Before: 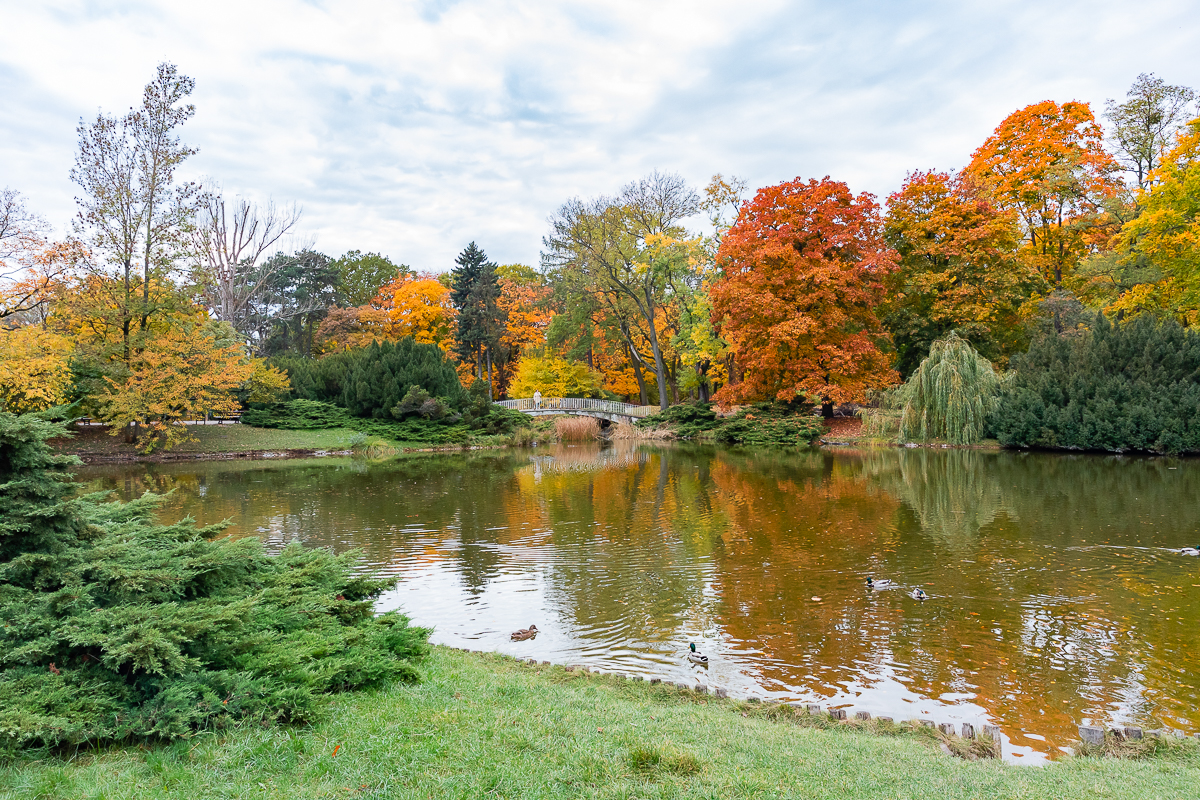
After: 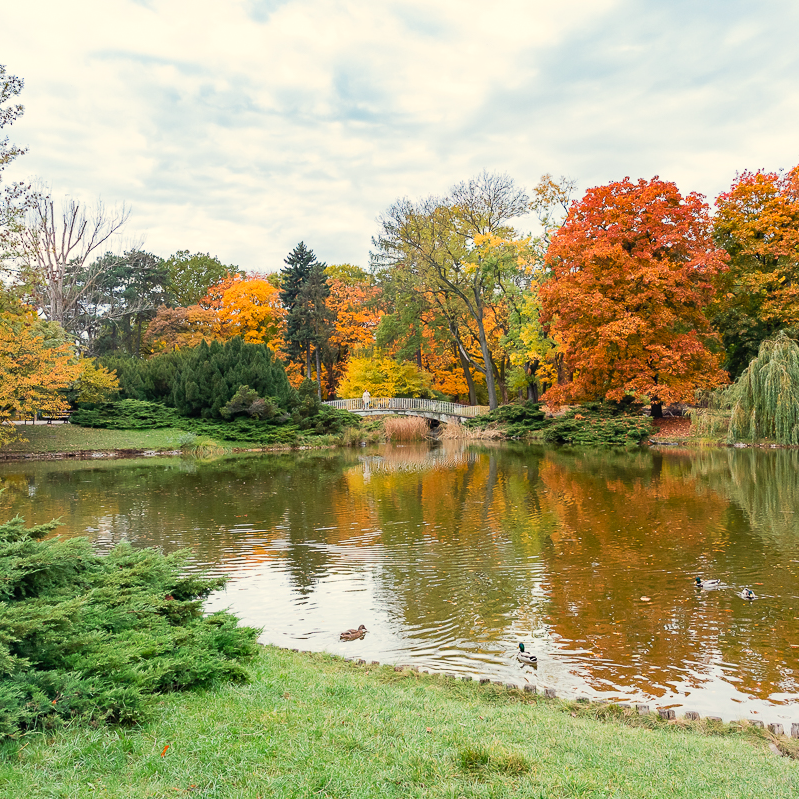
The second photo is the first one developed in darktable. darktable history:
white balance: red 1.029, blue 0.92
base curve: curves: ch0 [(0, 0) (0.472, 0.508) (1, 1)]
crop and rotate: left 14.292%, right 19.041%
